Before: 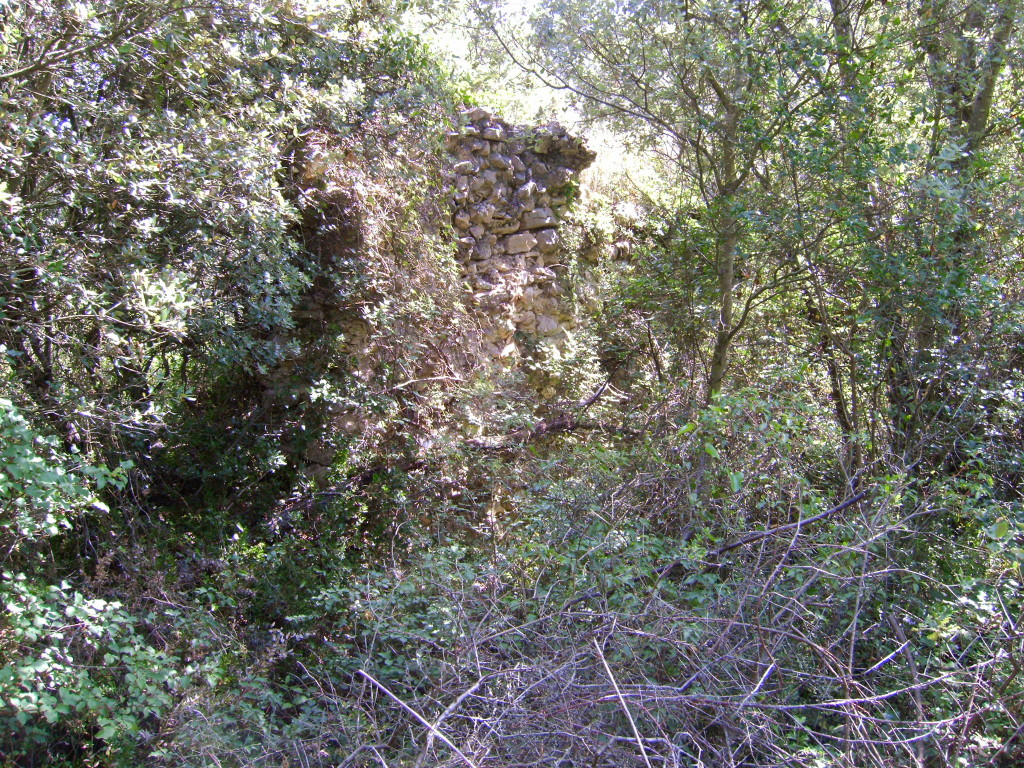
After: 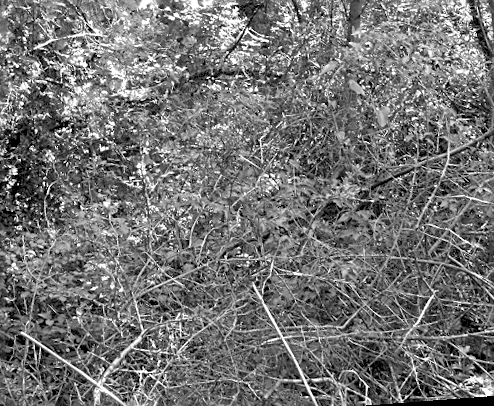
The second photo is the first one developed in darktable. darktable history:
crop: left 35.976%, top 45.819%, right 18.162%, bottom 5.807%
monochrome: on, module defaults
color correction: saturation 1.1
rotate and perspective: rotation -4.25°, automatic cropping off
rgb levels: levels [[0.013, 0.434, 0.89], [0, 0.5, 1], [0, 0.5, 1]]
sharpen: on, module defaults
velvia: on, module defaults
